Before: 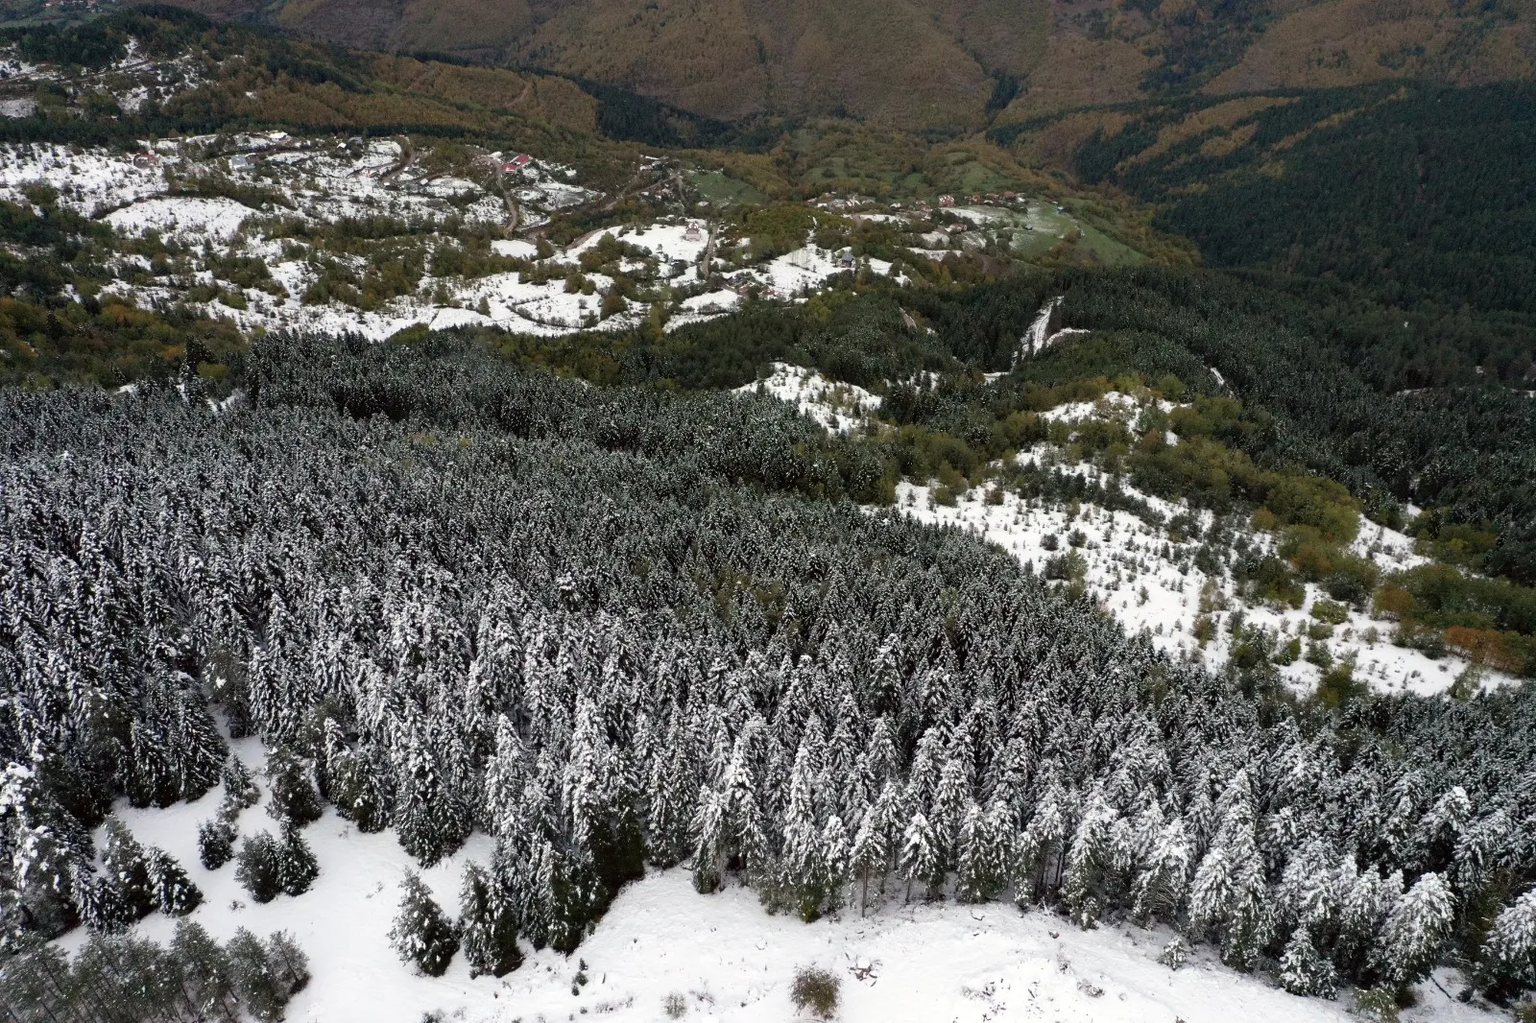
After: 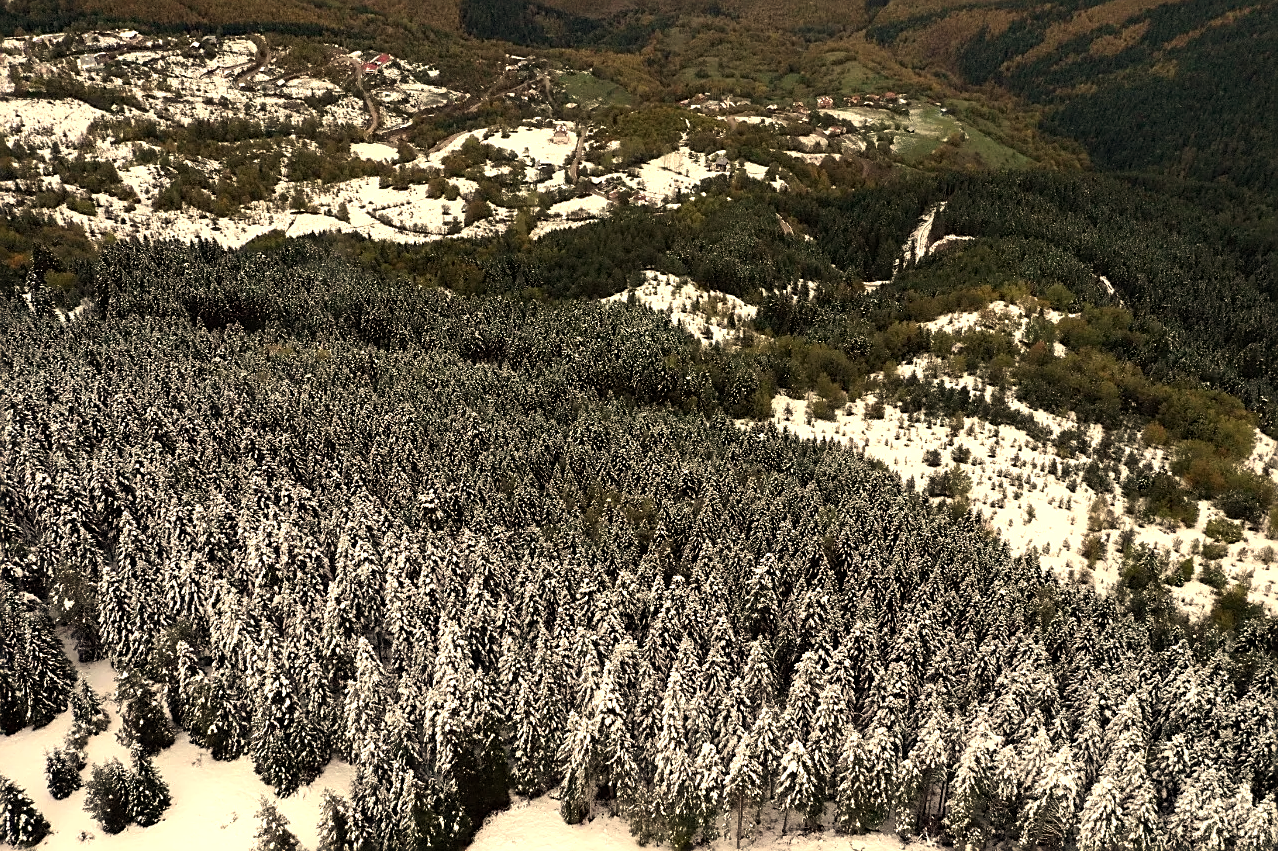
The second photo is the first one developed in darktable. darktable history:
white balance: red 1.138, green 0.996, blue 0.812
sharpen: on, module defaults
crop and rotate: left 10.071%, top 10.071%, right 10.02%, bottom 10.02%
tone equalizer: -8 EV -0.417 EV, -7 EV -0.389 EV, -6 EV -0.333 EV, -5 EV -0.222 EV, -3 EV 0.222 EV, -2 EV 0.333 EV, -1 EV 0.389 EV, +0 EV 0.417 EV, edges refinement/feathering 500, mask exposure compensation -1.57 EV, preserve details no
